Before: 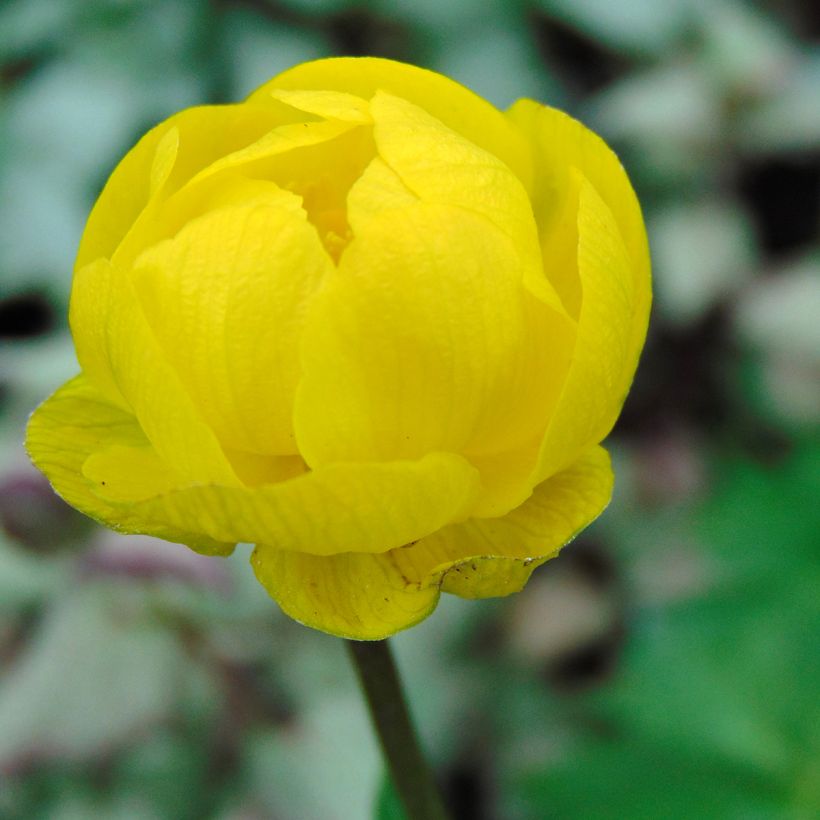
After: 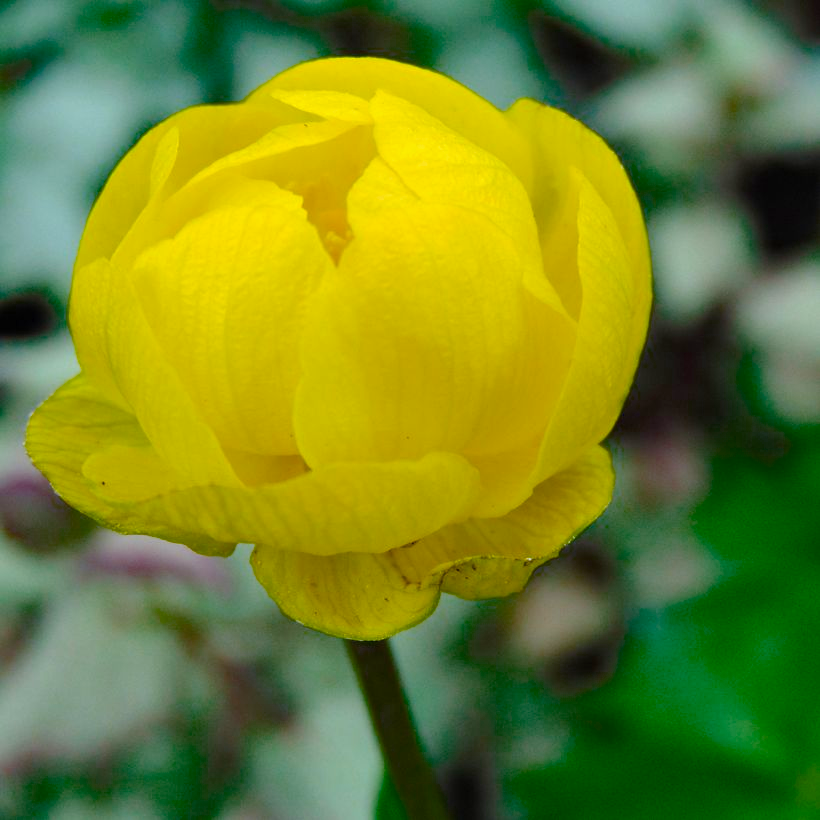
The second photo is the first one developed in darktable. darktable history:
contrast brightness saturation: saturation -0.049
color balance rgb: perceptual saturation grading › global saturation 20.506%, perceptual saturation grading › highlights -19.694%, perceptual saturation grading › shadows 29.458%, global vibrance 16.83%, saturation formula JzAzBz (2021)
